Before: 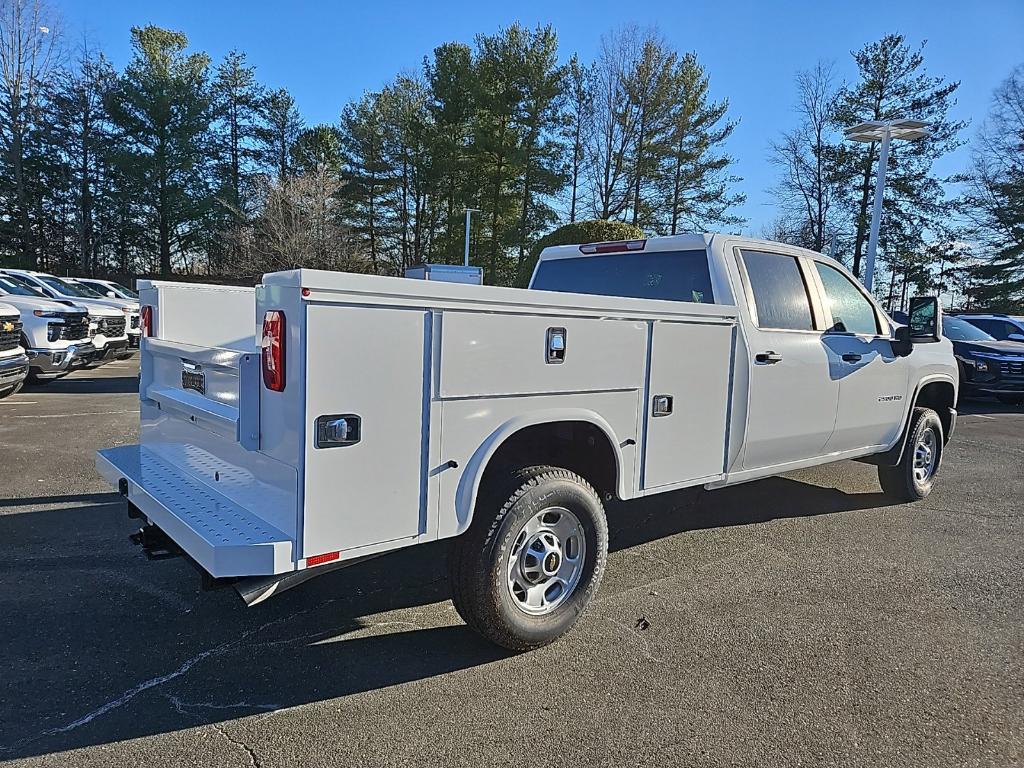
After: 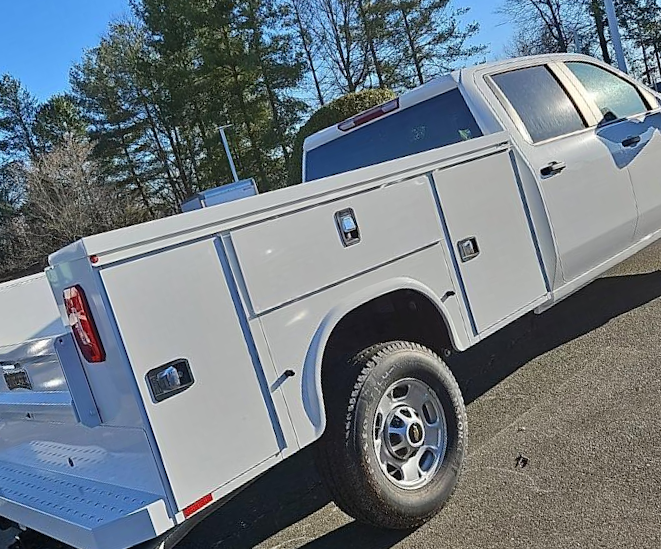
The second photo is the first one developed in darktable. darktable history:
crop and rotate: angle 19.21°, left 6.933%, right 3.744%, bottom 1.062%
